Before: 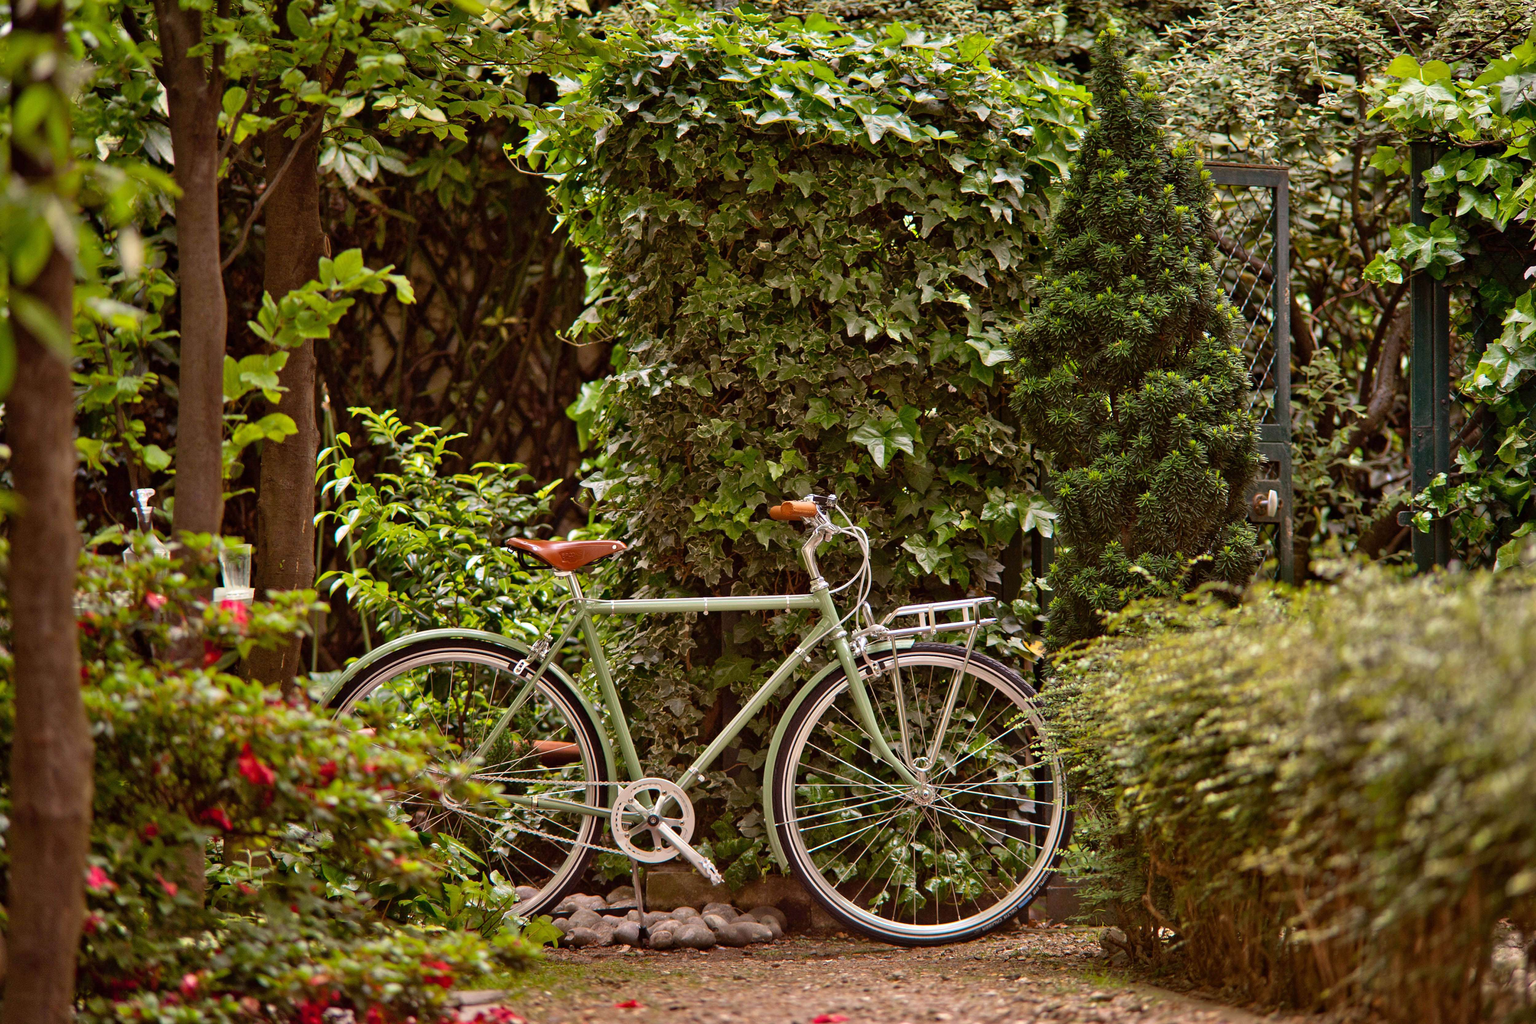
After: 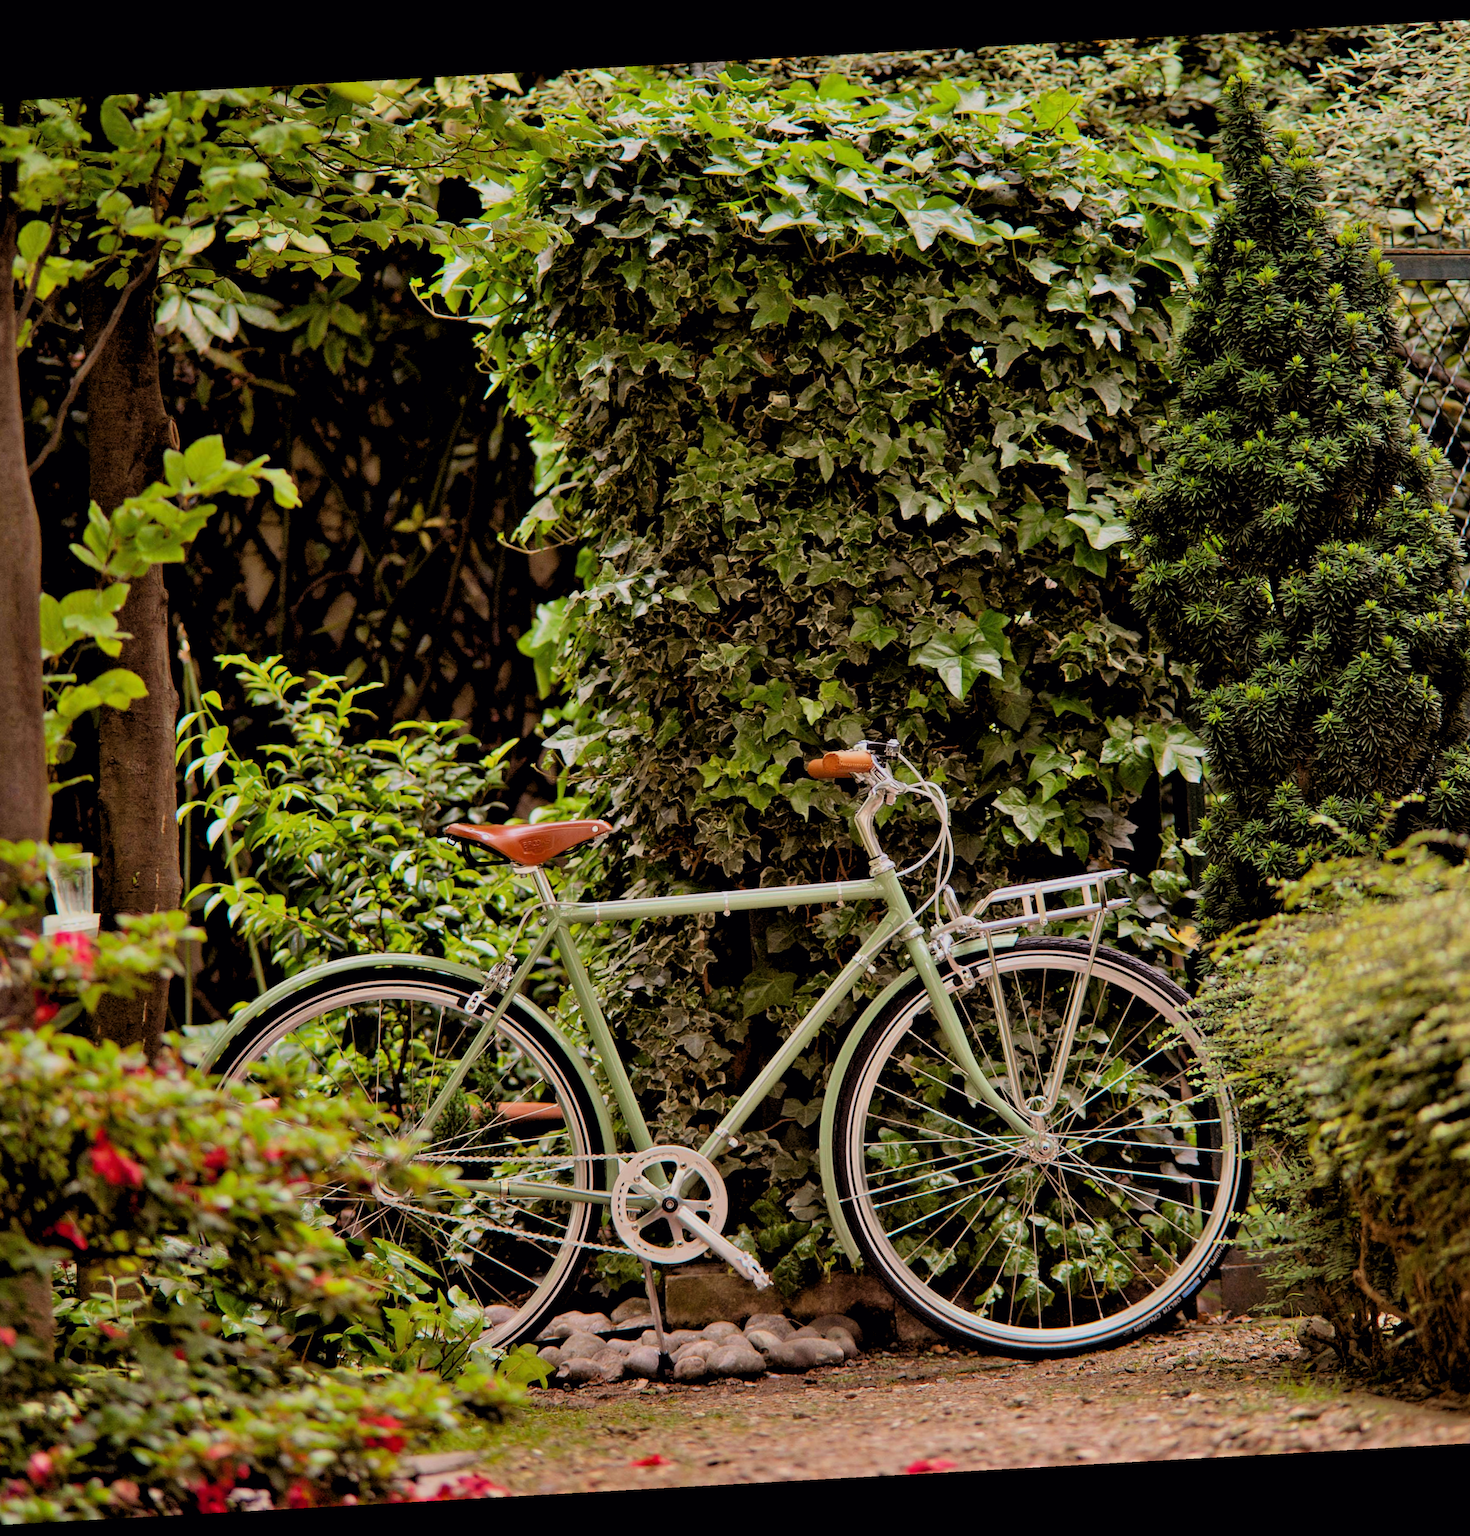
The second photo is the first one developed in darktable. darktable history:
filmic rgb: black relative exposure -7.48 EV, white relative exposure 4.83 EV, hardness 3.4, color science v6 (2022)
rgb levels: levels [[0.013, 0.434, 0.89], [0, 0.5, 1], [0, 0.5, 1]]
crop and rotate: left 13.537%, right 19.796%
rotate and perspective: rotation -3.18°, automatic cropping off
